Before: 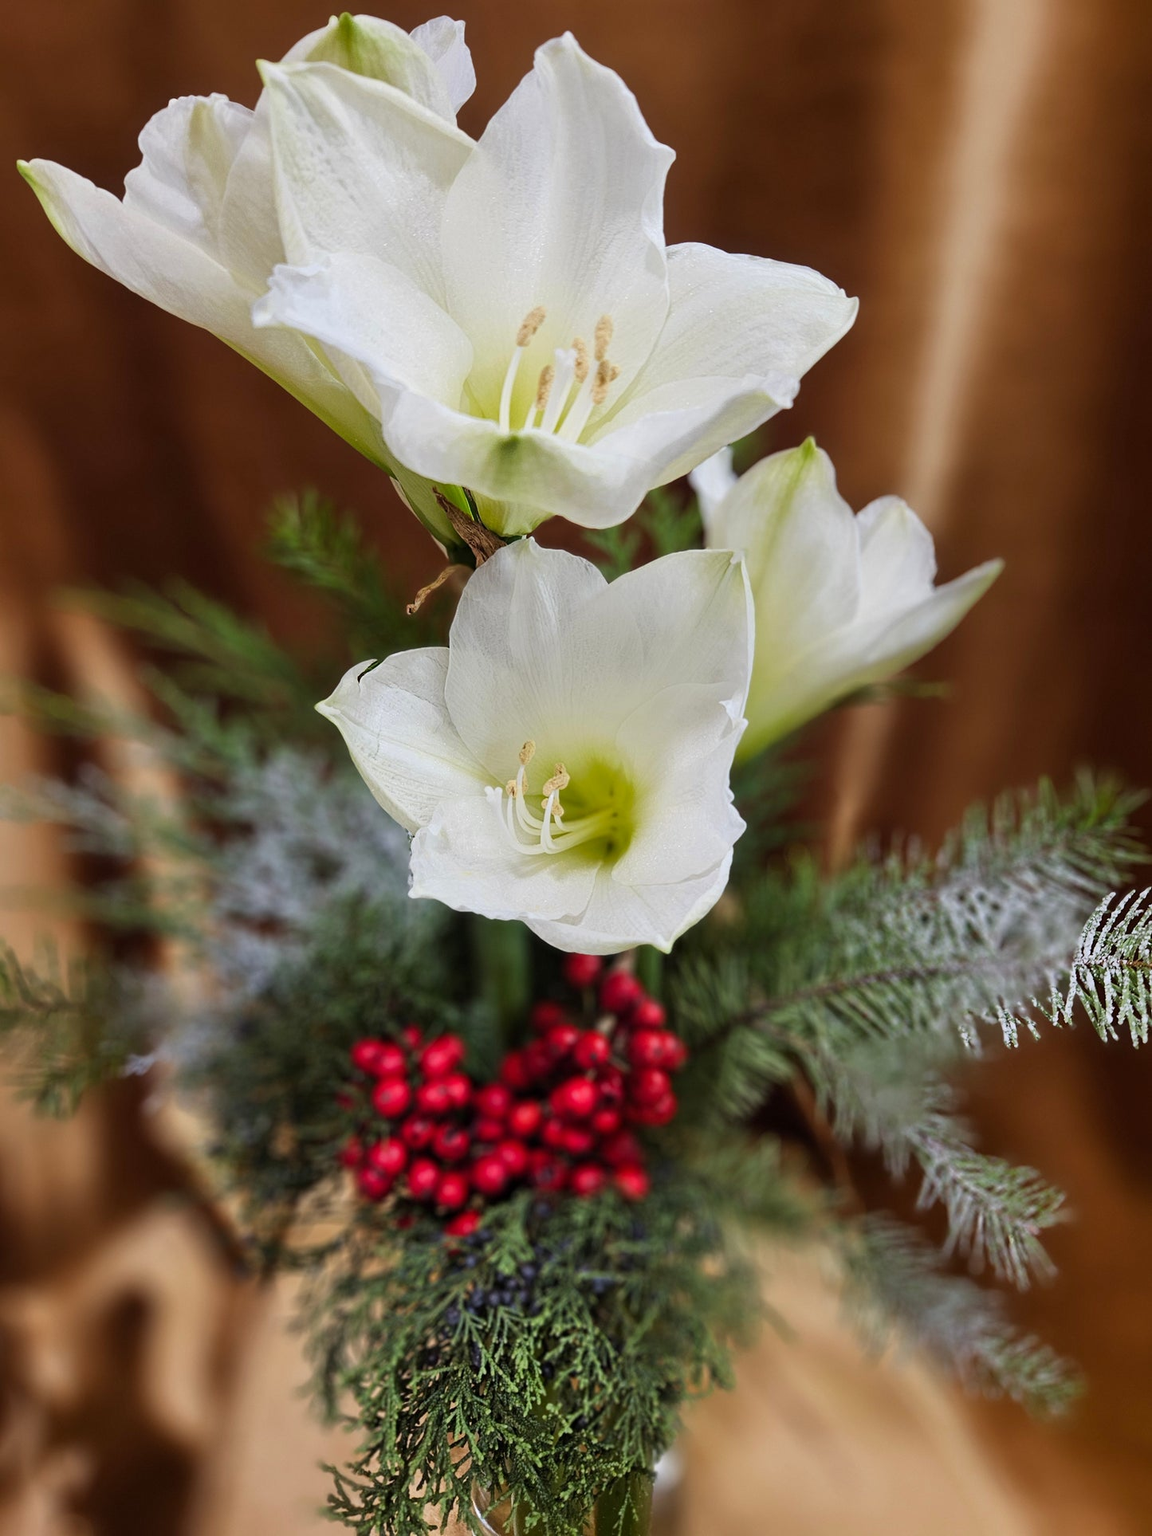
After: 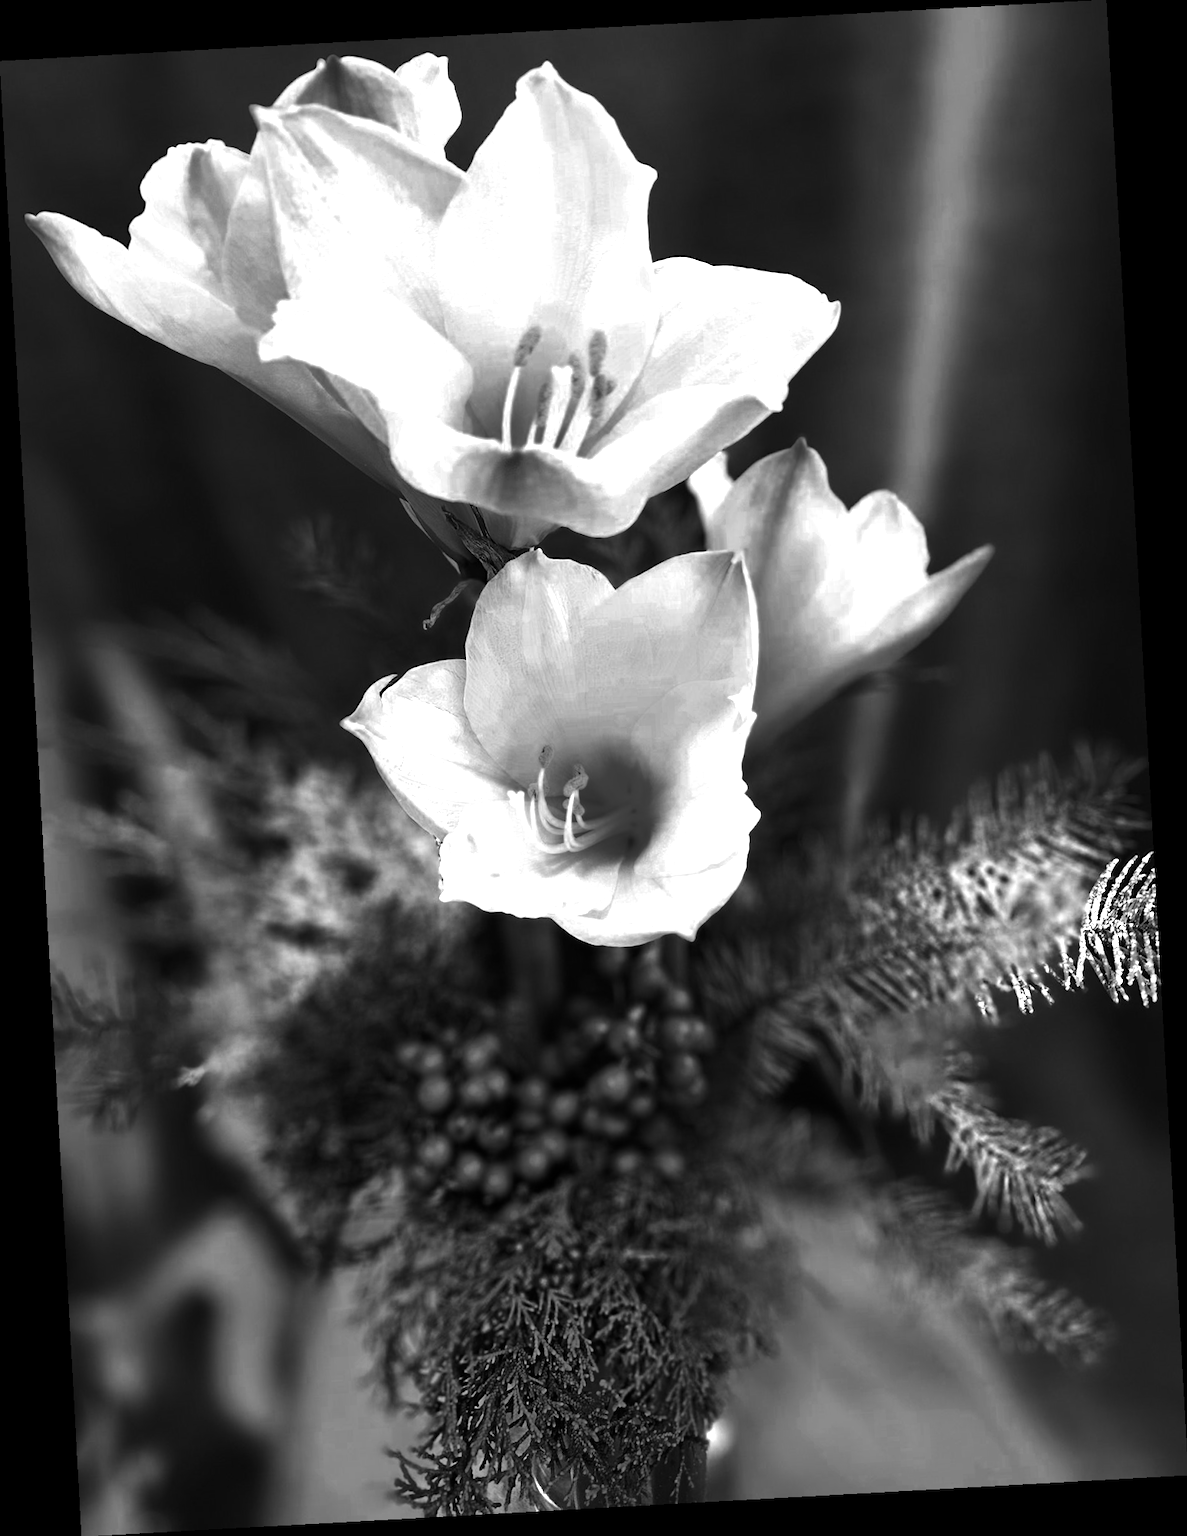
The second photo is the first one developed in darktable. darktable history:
tone equalizer: -8 EV -1.08 EV, -7 EV -1.01 EV, -6 EV -0.867 EV, -5 EV -0.578 EV, -3 EV 0.578 EV, -2 EV 0.867 EV, -1 EV 1.01 EV, +0 EV 1.08 EV, edges refinement/feathering 500, mask exposure compensation -1.57 EV, preserve details no
rotate and perspective: rotation -3.18°, automatic cropping off
color zones: curves: ch0 [(0.287, 0.048) (0.493, 0.484) (0.737, 0.816)]; ch1 [(0, 0) (0.143, 0) (0.286, 0) (0.429, 0) (0.571, 0) (0.714, 0) (0.857, 0)]
